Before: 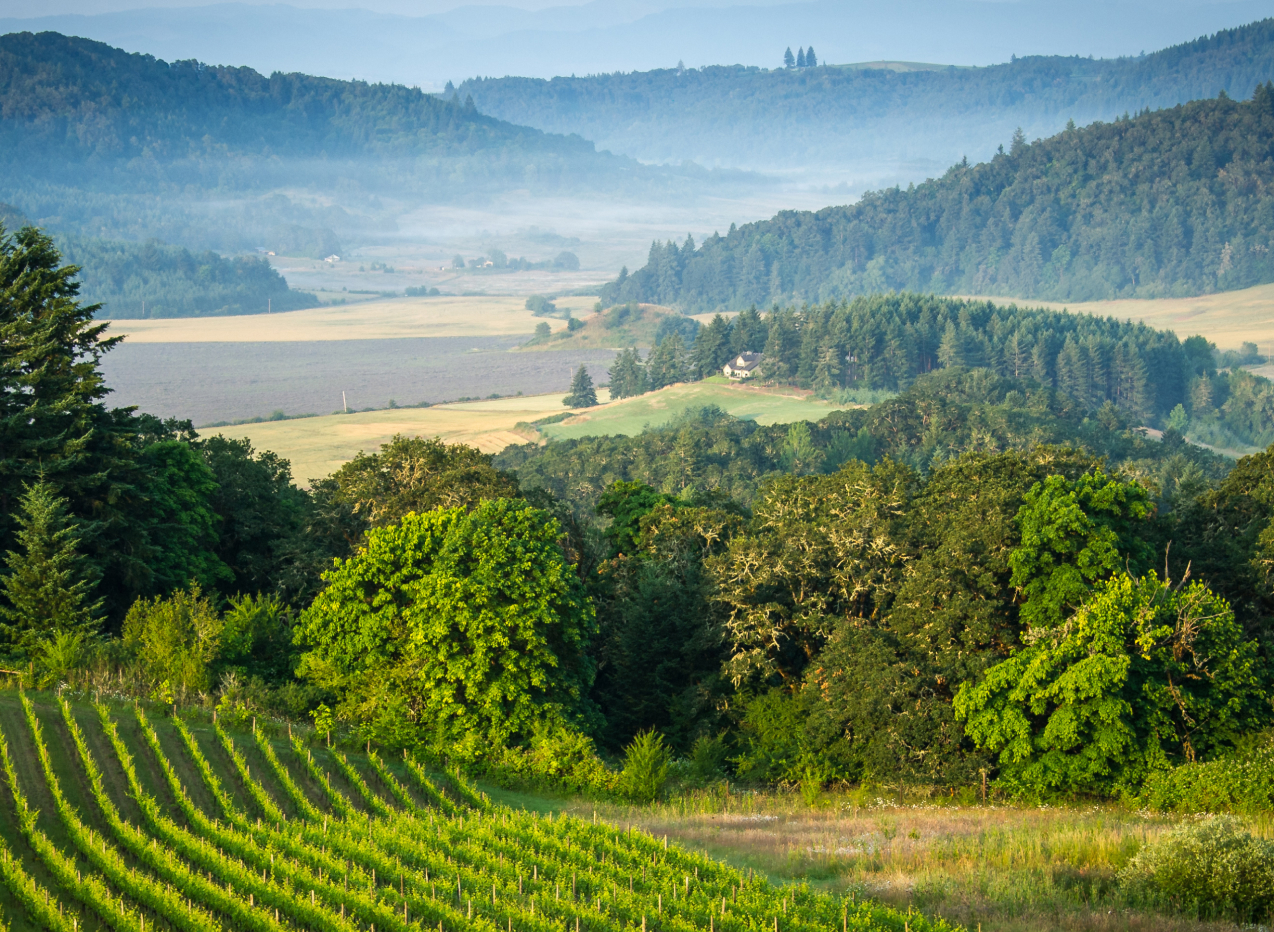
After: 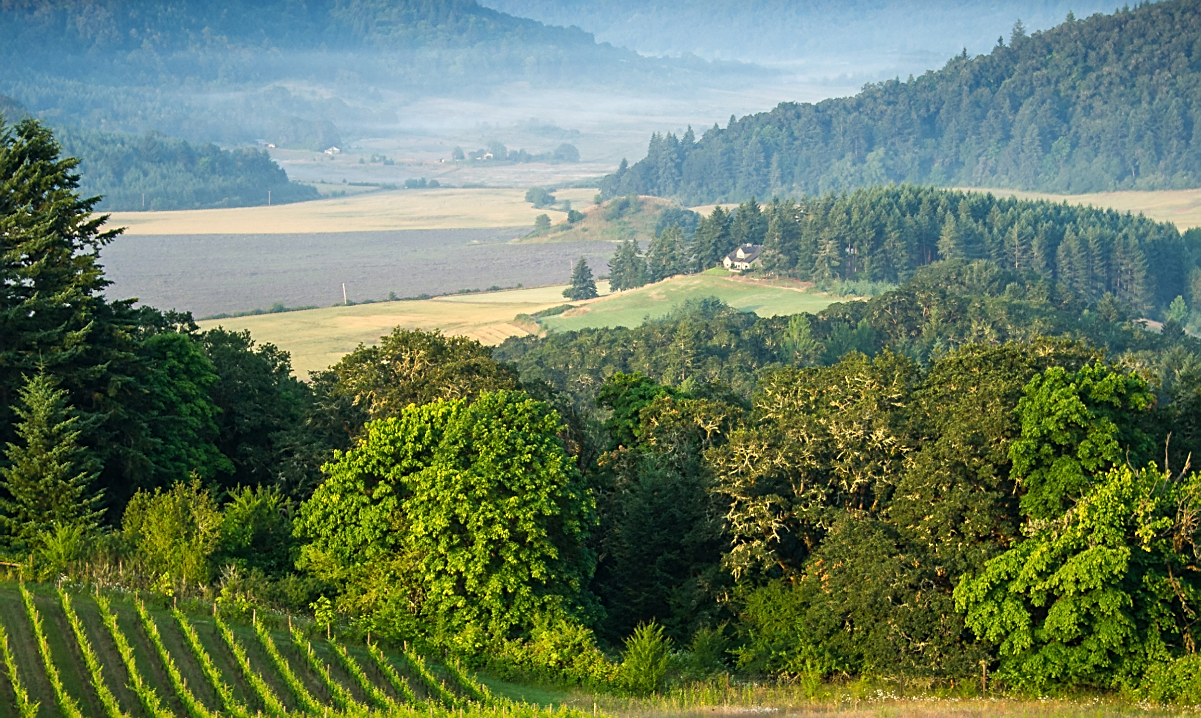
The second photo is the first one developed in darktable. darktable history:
sharpen: on, module defaults
crop and rotate: angle 0.03°, top 11.643%, right 5.651%, bottom 11.189%
